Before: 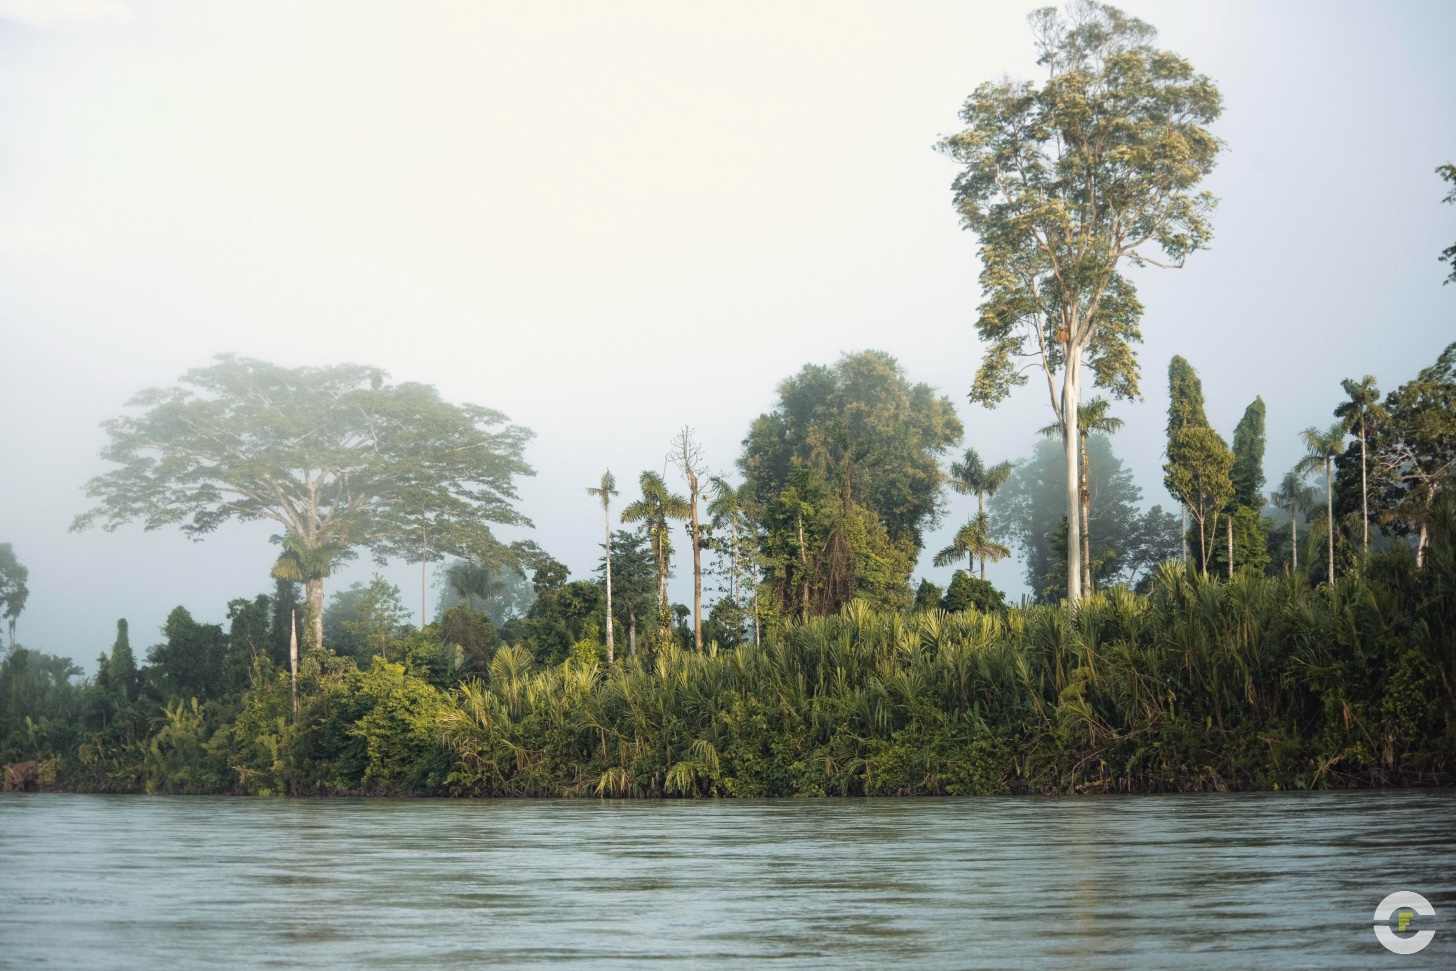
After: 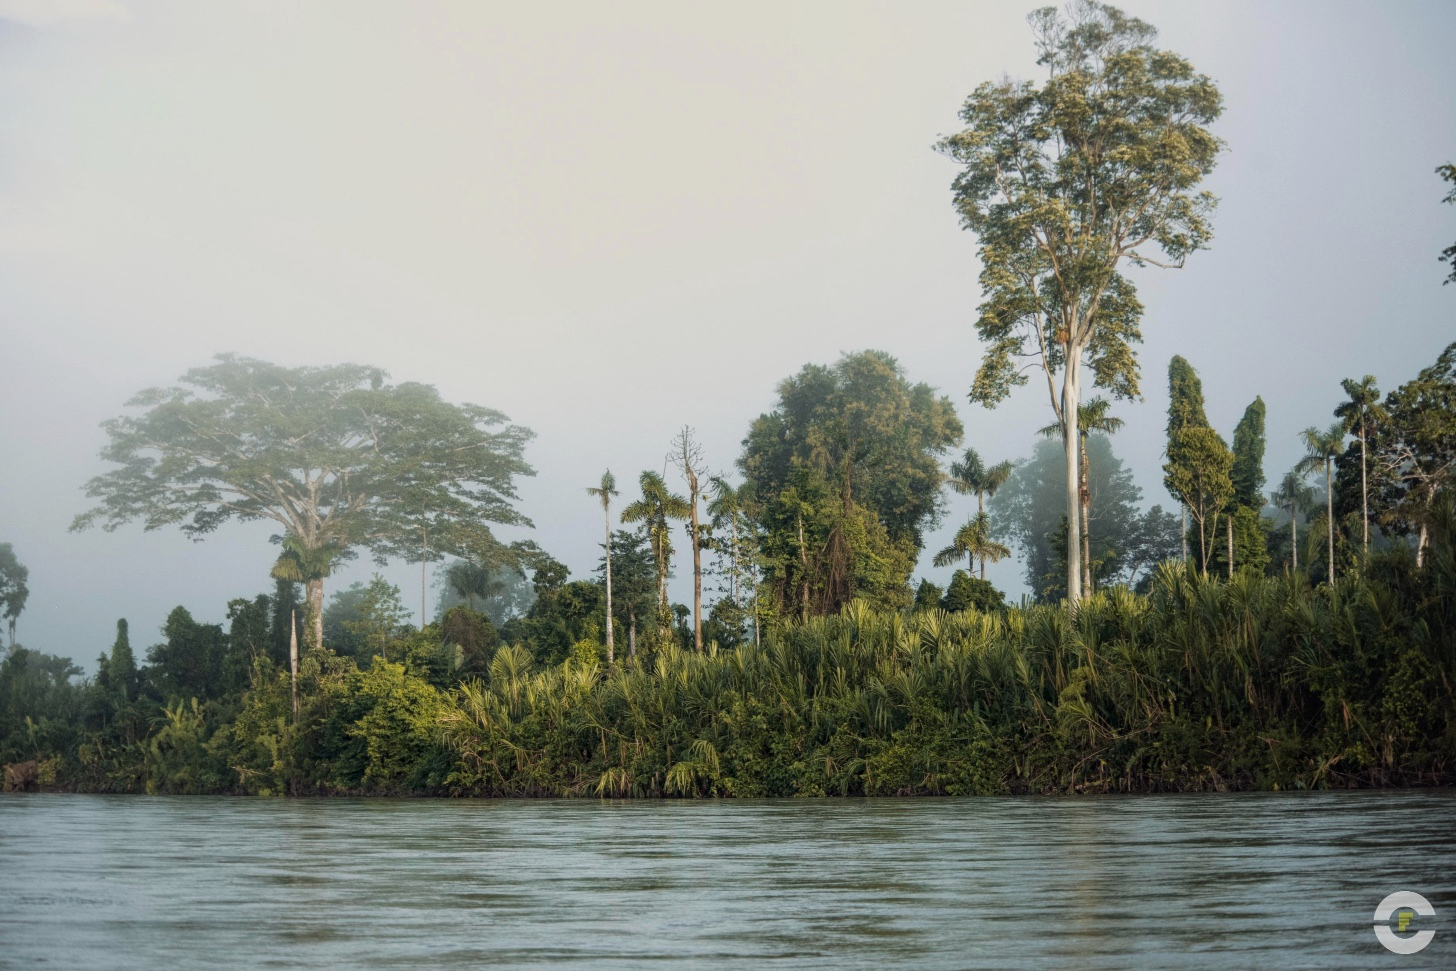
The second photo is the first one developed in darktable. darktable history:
local contrast: on, module defaults
exposure: exposure -0.398 EV, compensate exposure bias true, compensate highlight preservation false
contrast brightness saturation: contrast -0.024, brightness -0.014, saturation 0.034
